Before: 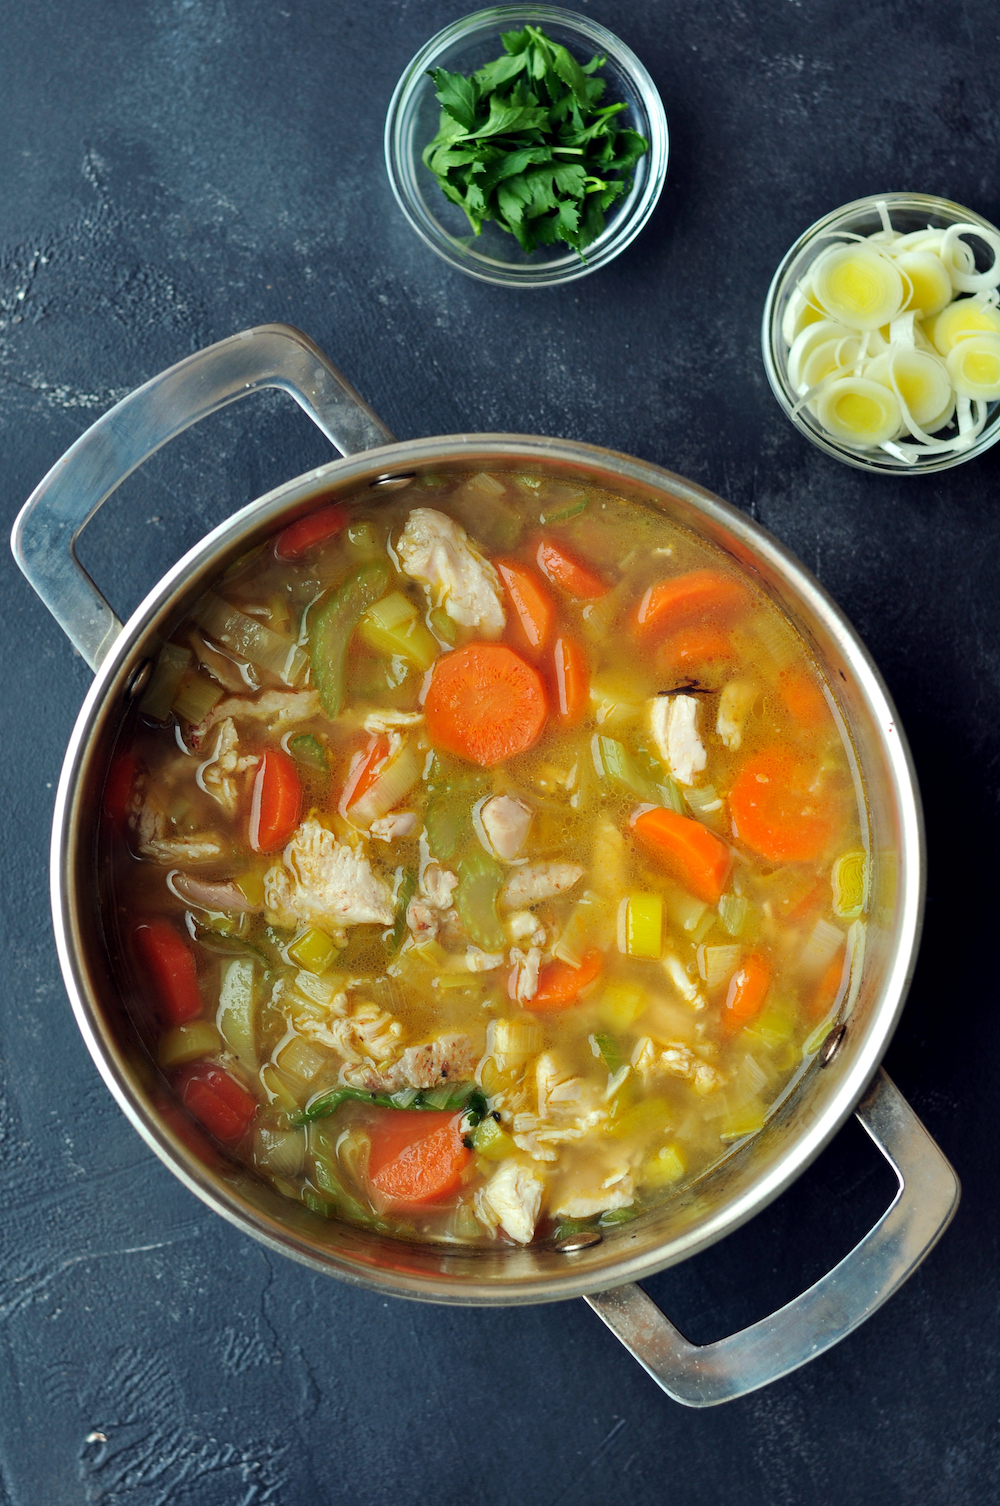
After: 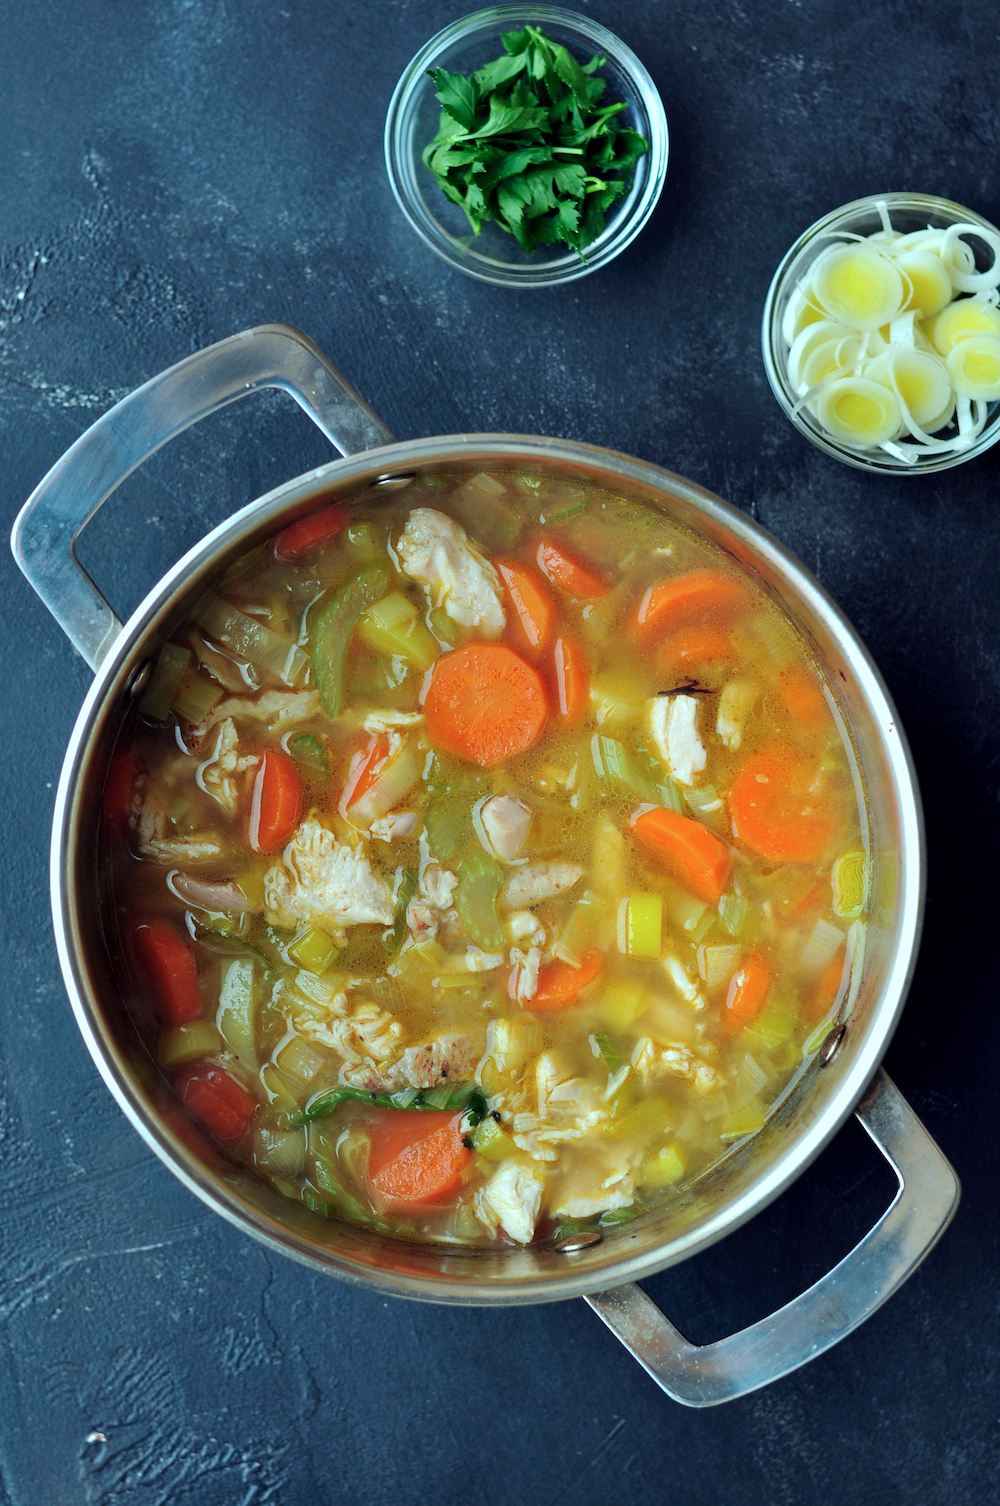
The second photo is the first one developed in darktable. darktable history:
tone equalizer: on, module defaults
color calibration: illuminant F (fluorescent), F source F9 (Cool White Deluxe 4150 K) – high CRI, x 0.374, y 0.373, temperature 4158.34 K
